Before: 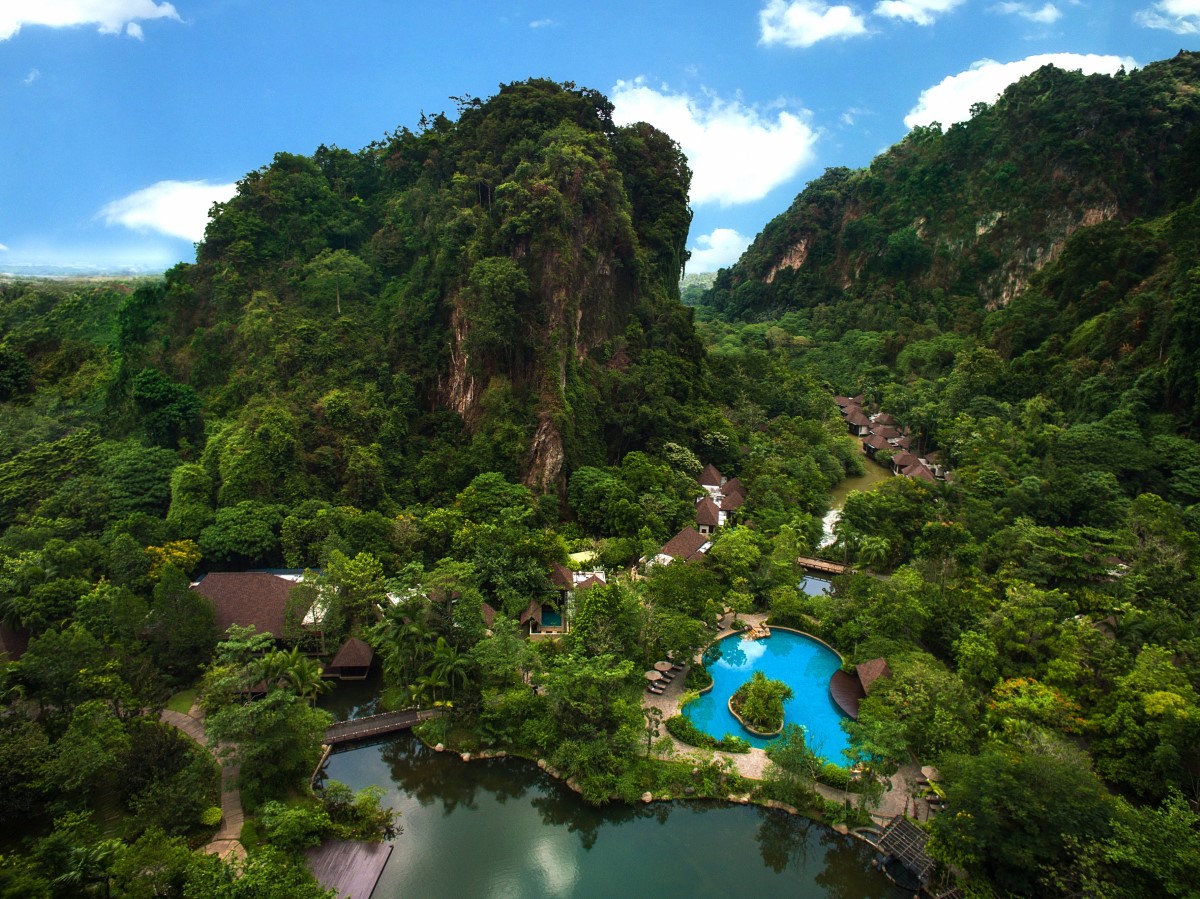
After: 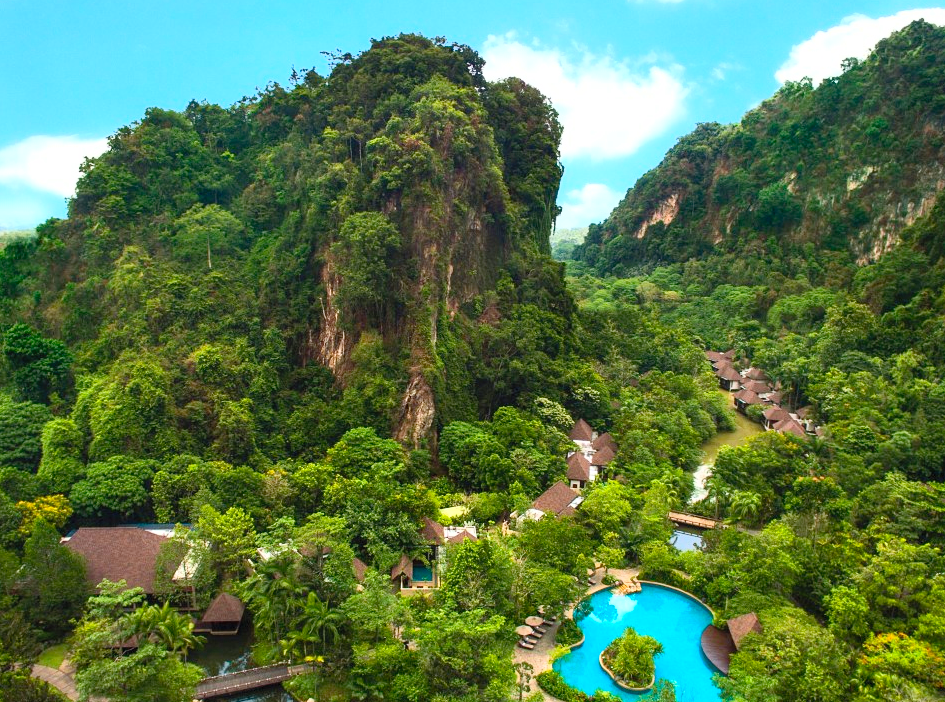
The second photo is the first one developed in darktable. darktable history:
contrast brightness saturation: contrast 0.24, brightness 0.26, saturation 0.39
crop and rotate: left 10.77%, top 5.1%, right 10.41%, bottom 16.76%
